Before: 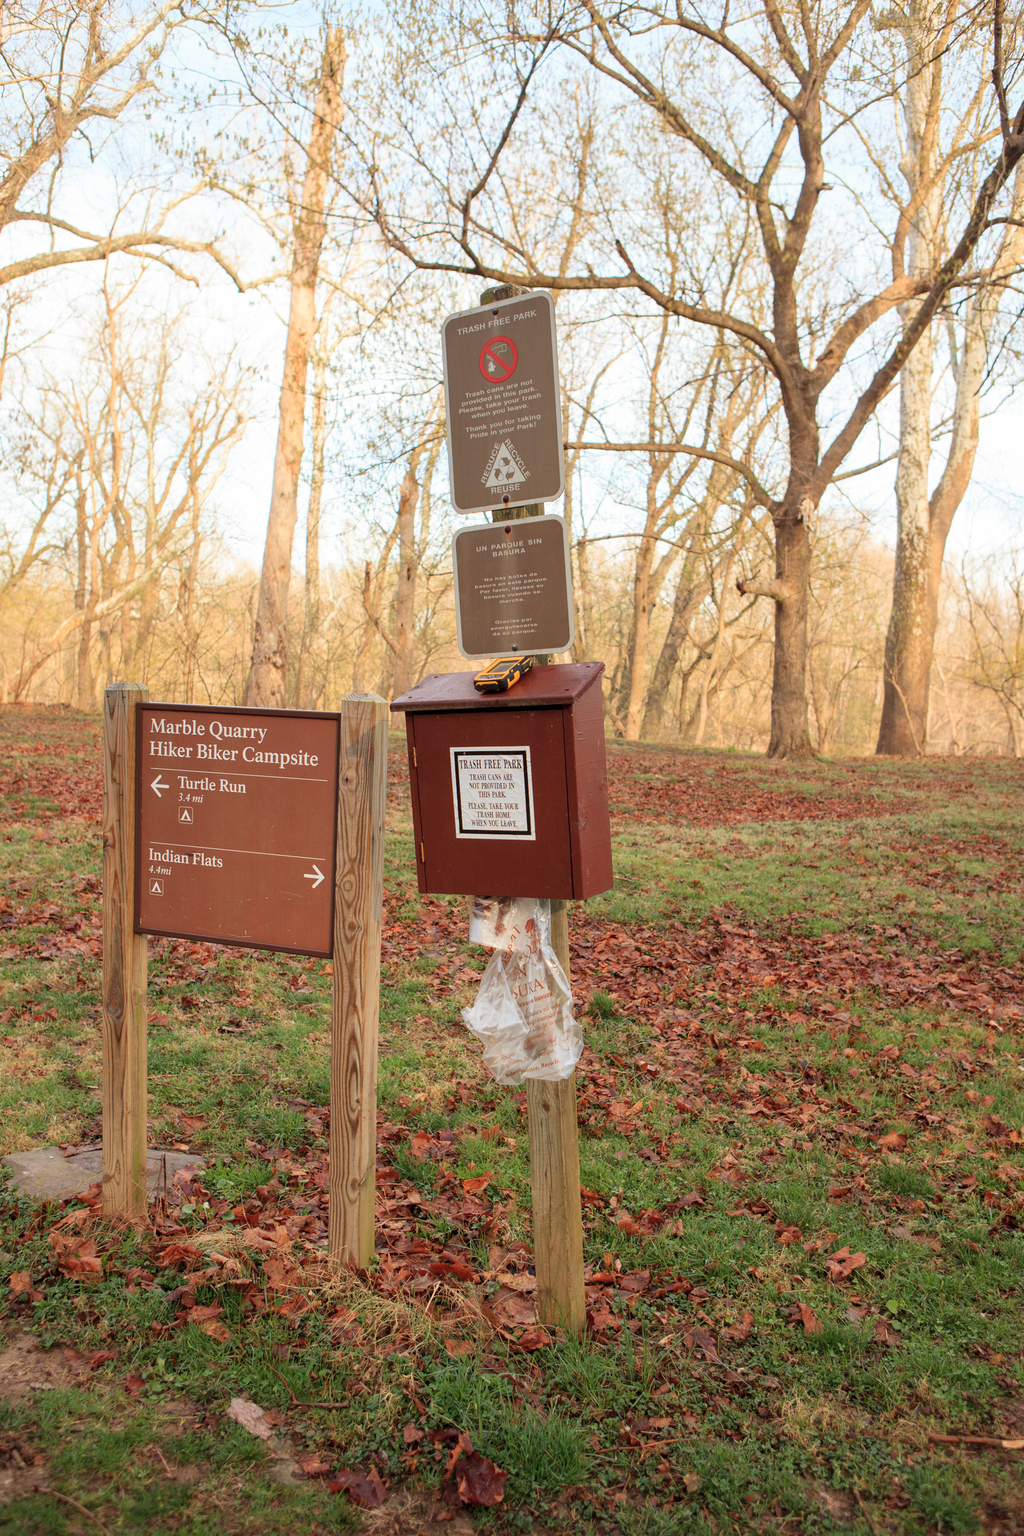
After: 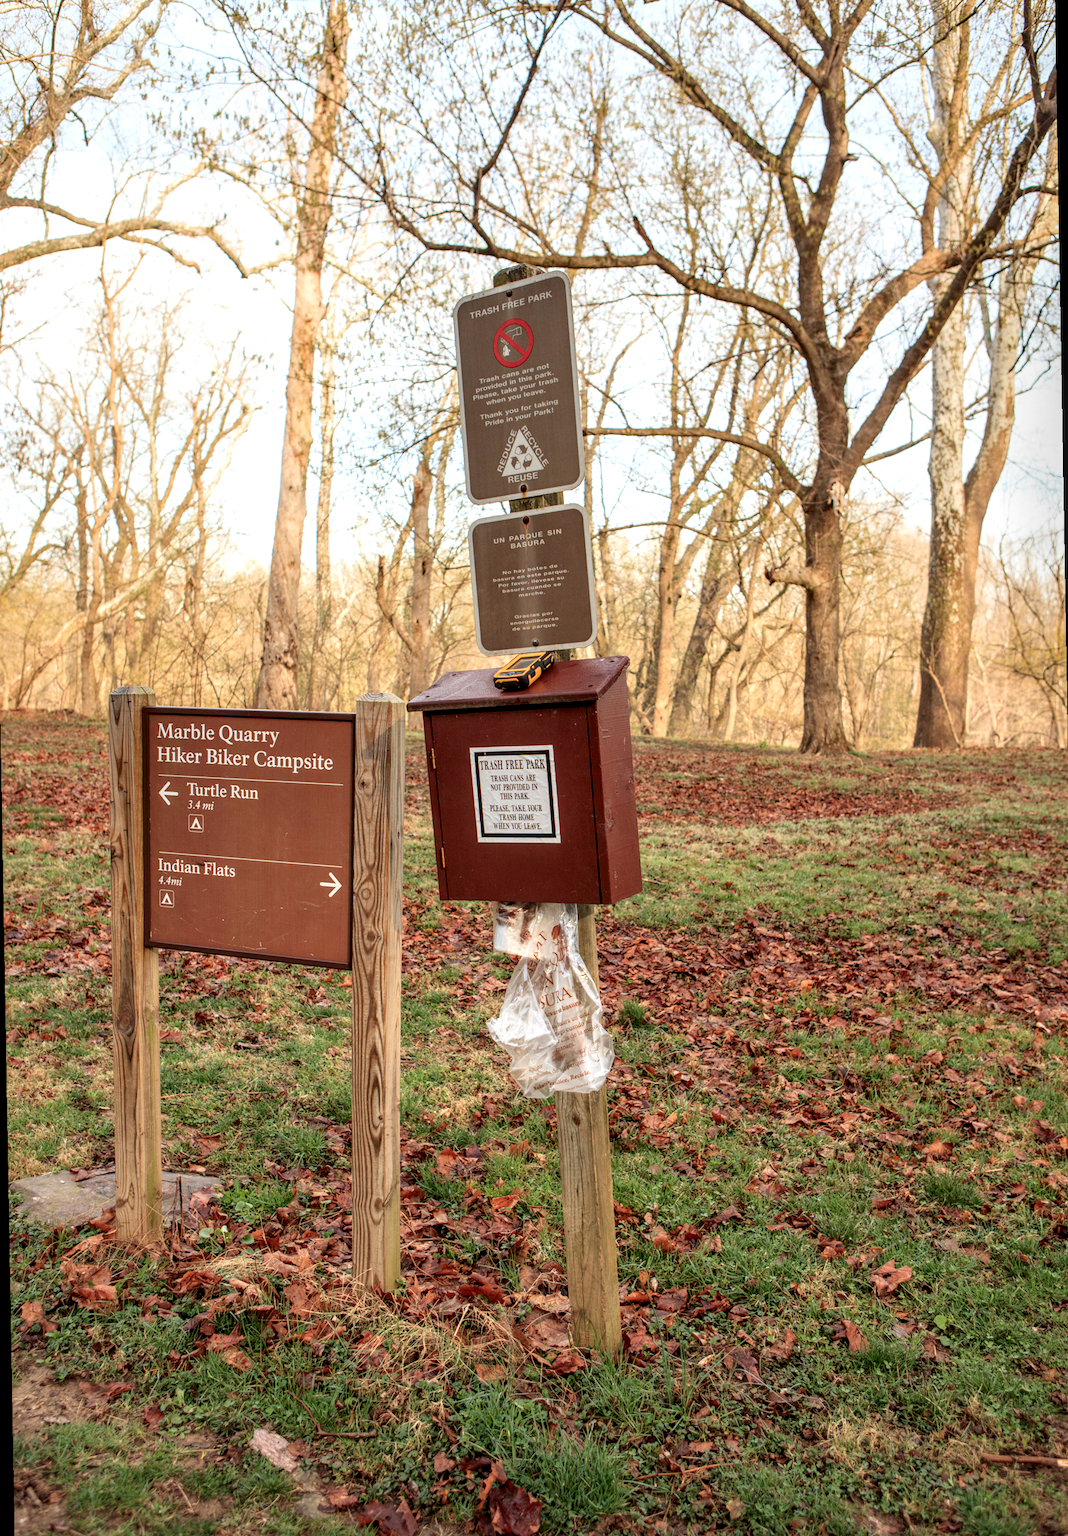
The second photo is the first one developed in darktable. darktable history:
local contrast: detail 160%
shadows and highlights: shadows 43.06, highlights 6.94
rotate and perspective: rotation -1°, crop left 0.011, crop right 0.989, crop top 0.025, crop bottom 0.975
